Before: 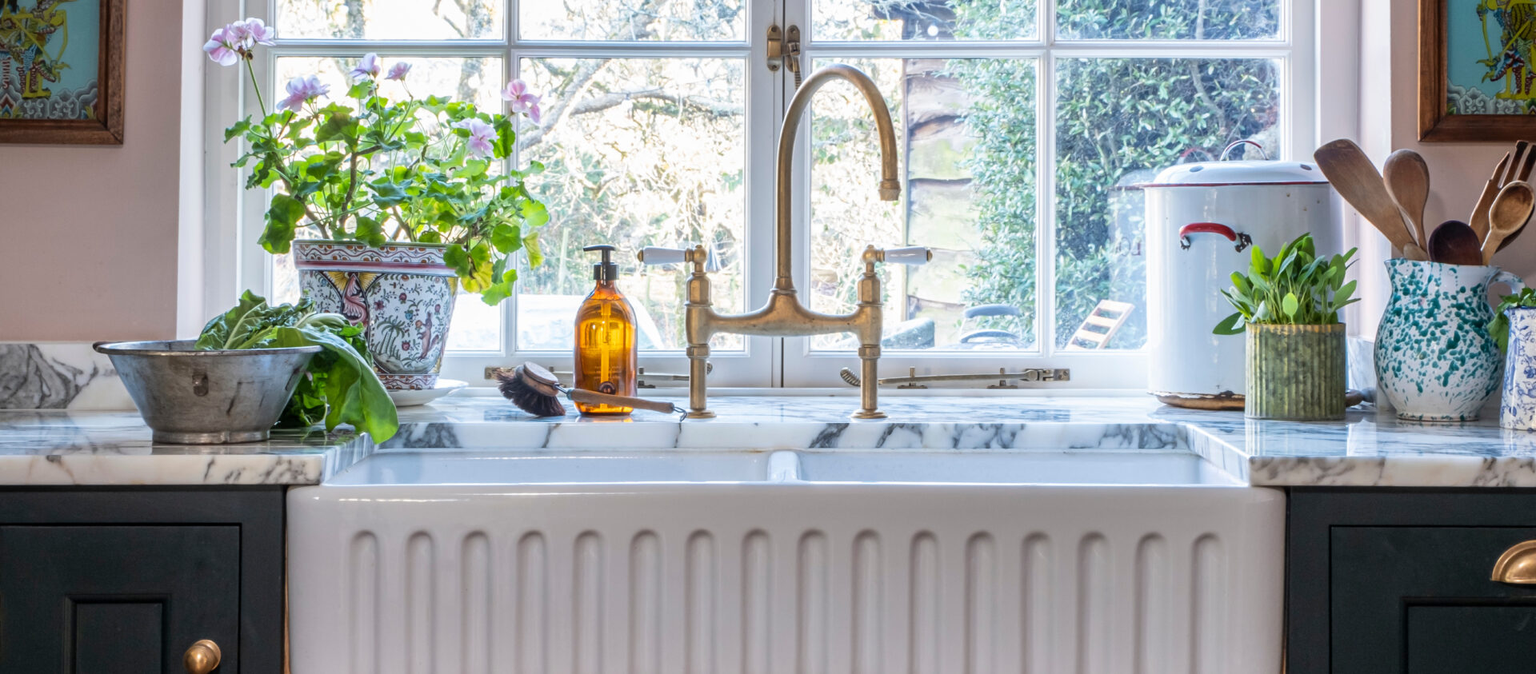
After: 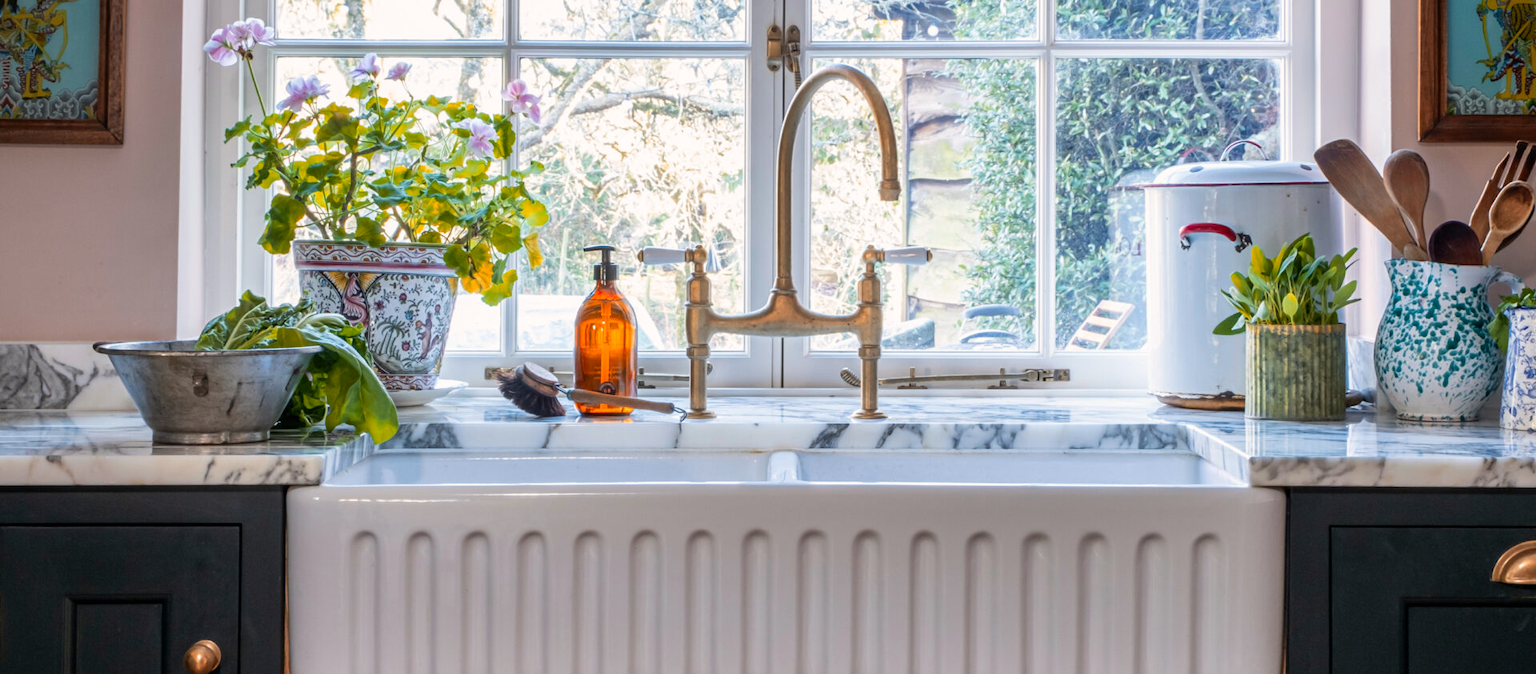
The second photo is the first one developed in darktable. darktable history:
color correction: highlights a* 1.32, highlights b* 1.65
color balance: mode lift, gamma, gain (sRGB), lift [0.98, 1, 1, 1]
vibrance: vibrance 75%
local contrast: highlights 100%, shadows 100%, detail 96%, midtone range 0.2
color zones: curves: ch1 [(0, 0.504) (0.143, 0.521) (0.286, 0.496) (0.429, 0.5) (0.571, 0.5) (0.714, 0.5) (0.857, 0.5) (1, 0.504)]; ch2 [(0, 0.5) (0.143, 0.481) (0.286, 0.422) (0.429, 0.477) (0.571, 0.499) (0.714, 0.5) (0.857, 0.5) (1, 0.5)]
